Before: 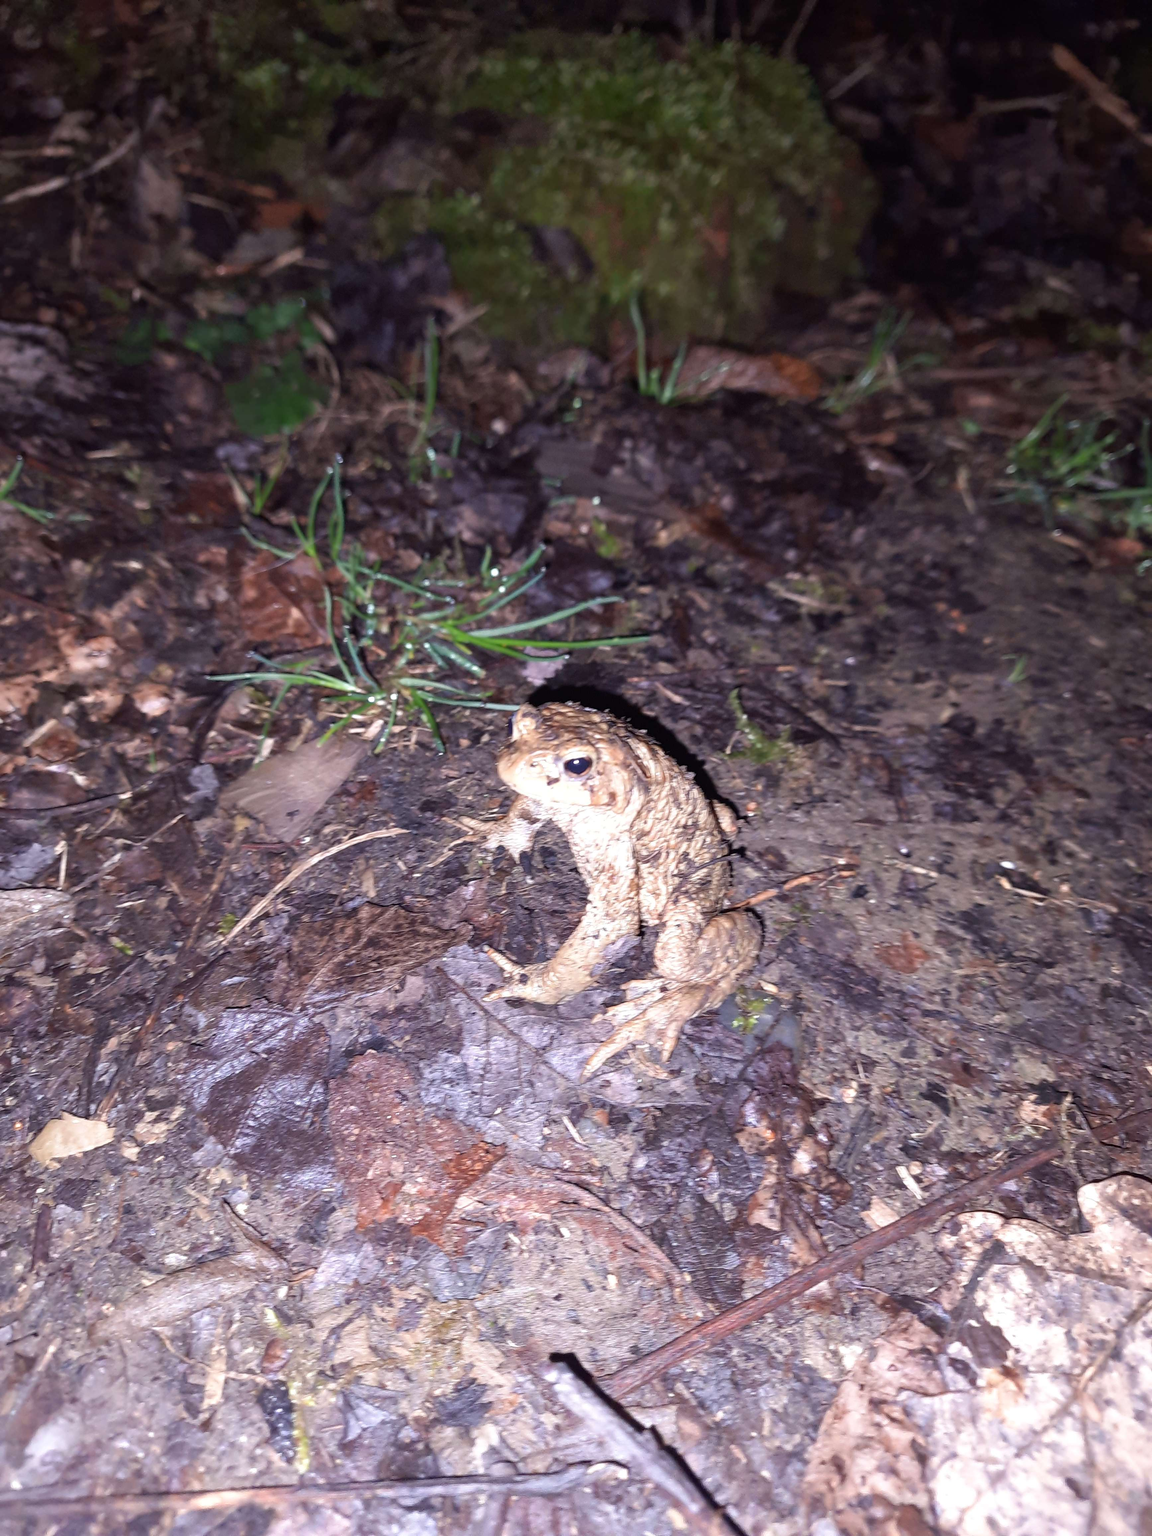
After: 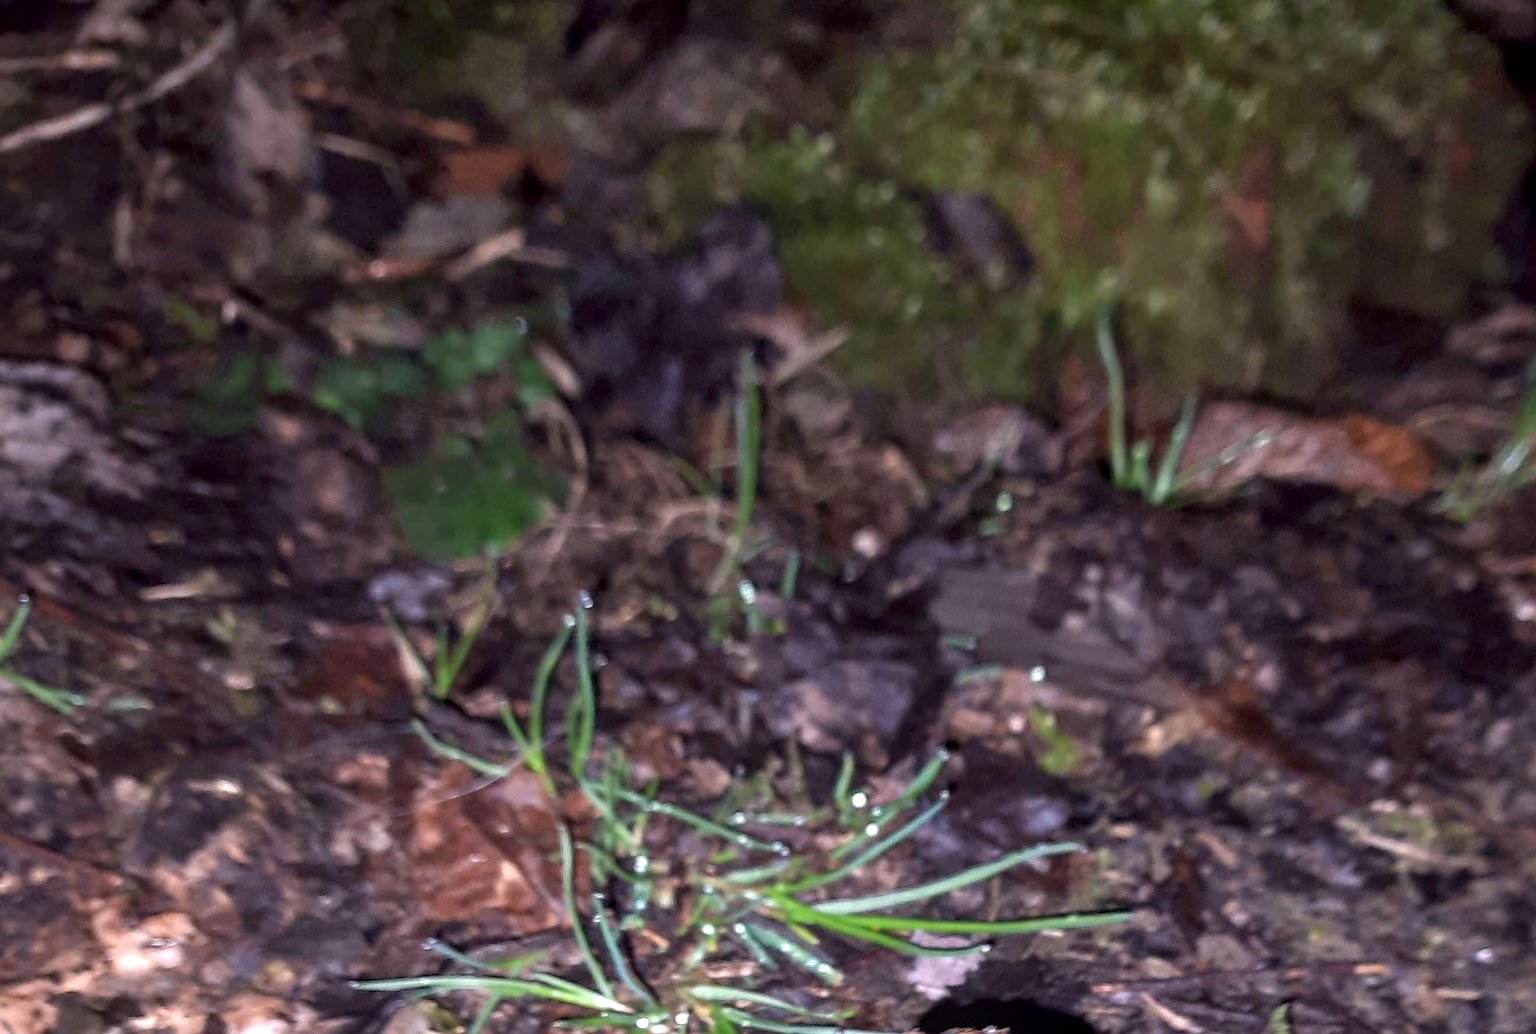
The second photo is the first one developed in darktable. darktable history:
crop: left 0.542%, top 7.638%, right 23.586%, bottom 54.04%
exposure: black level correction 0.001, exposure 0.499 EV, compensate exposure bias true, compensate highlight preservation false
local contrast: on, module defaults
